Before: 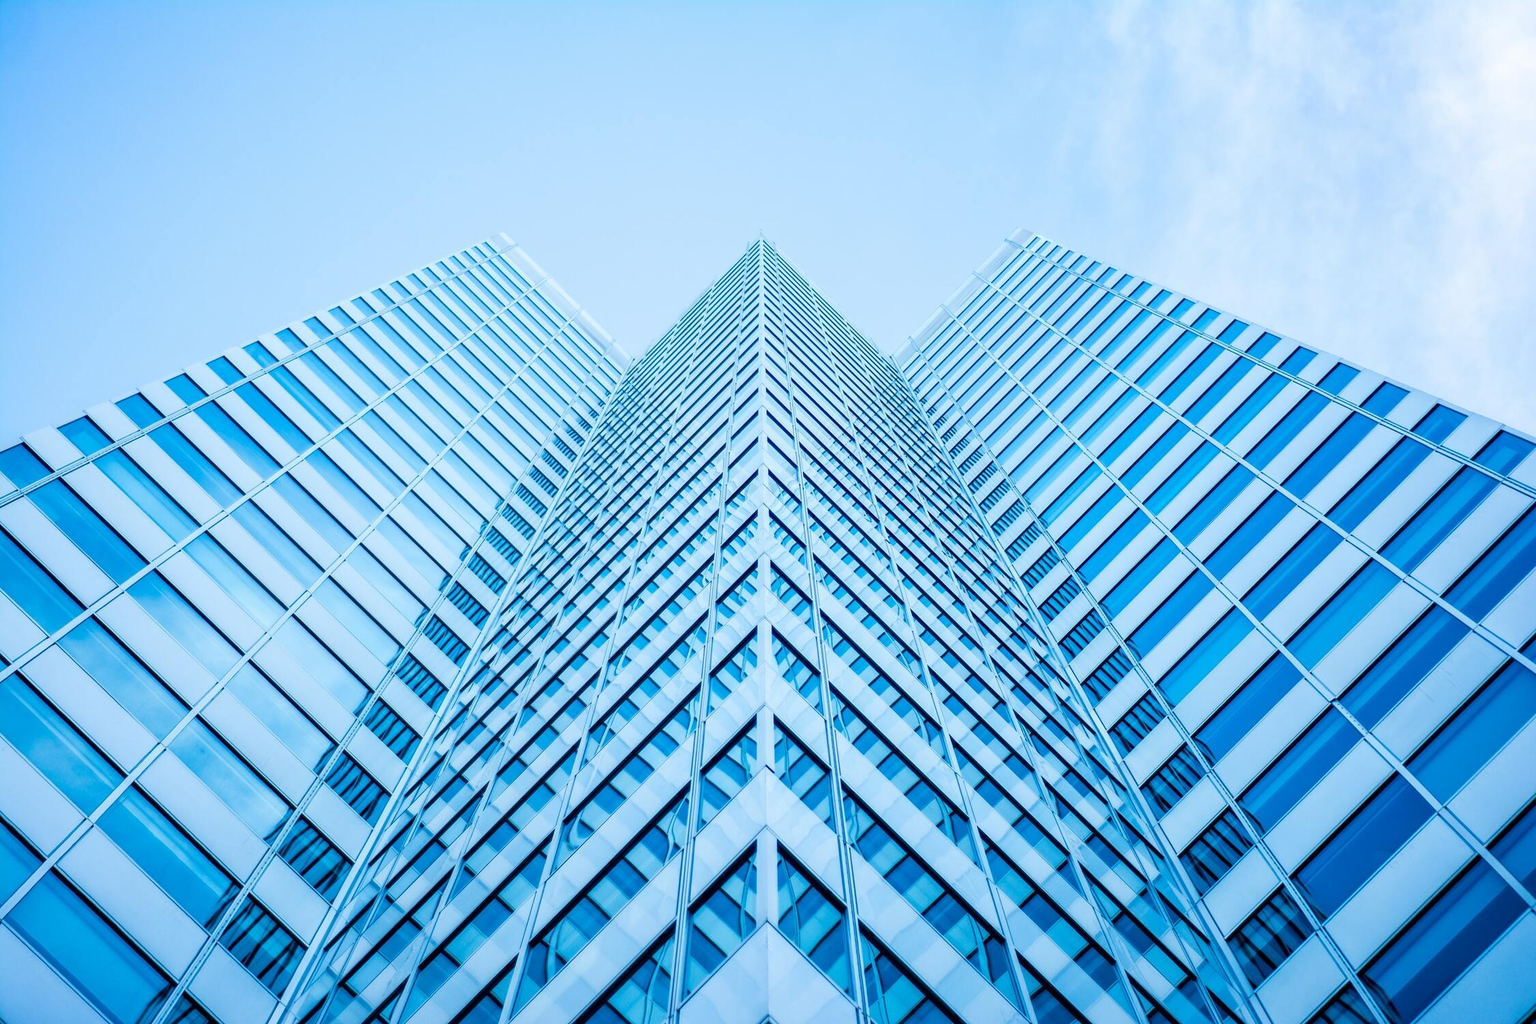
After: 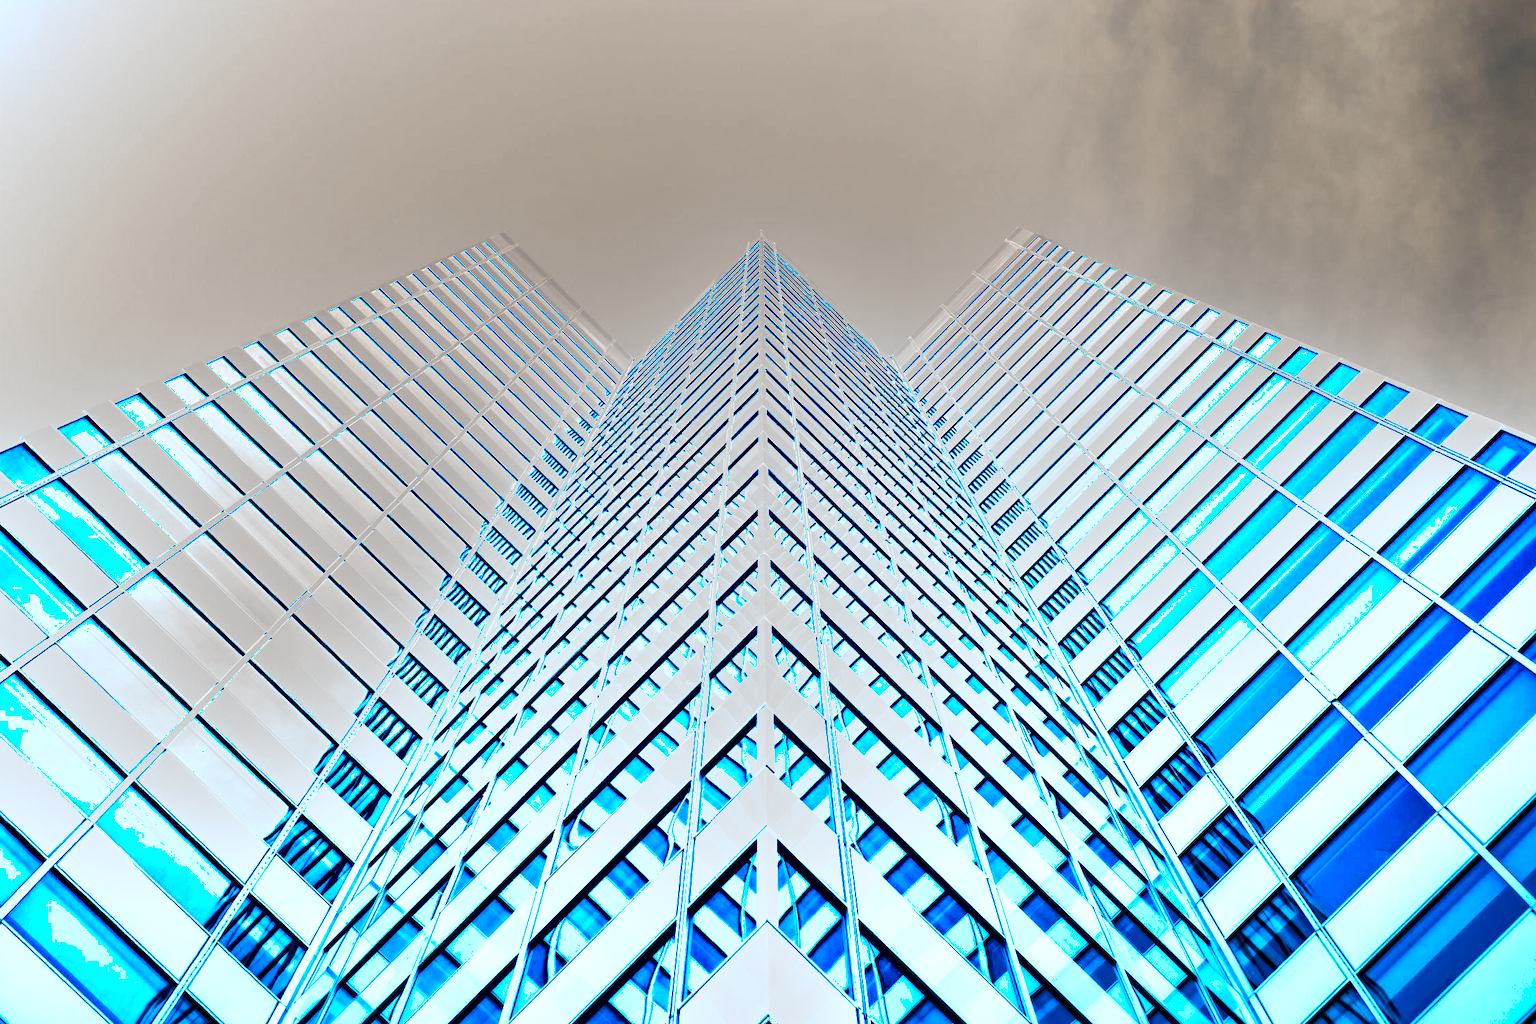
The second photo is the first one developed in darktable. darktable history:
shadows and highlights: white point adjustment 0.05, highlights color adjustment 55.9%, soften with gaussian
exposure: black level correction 0, exposure 1.3 EV, compensate exposure bias true, compensate highlight preservation false
color balance rgb: shadows lift › luminance -20%, power › hue 72.24°, highlights gain › luminance 15%, global offset › hue 171.6°, perceptual saturation grading › highlights -15%, perceptual saturation grading › shadows 25%, global vibrance 30%, contrast 10%
